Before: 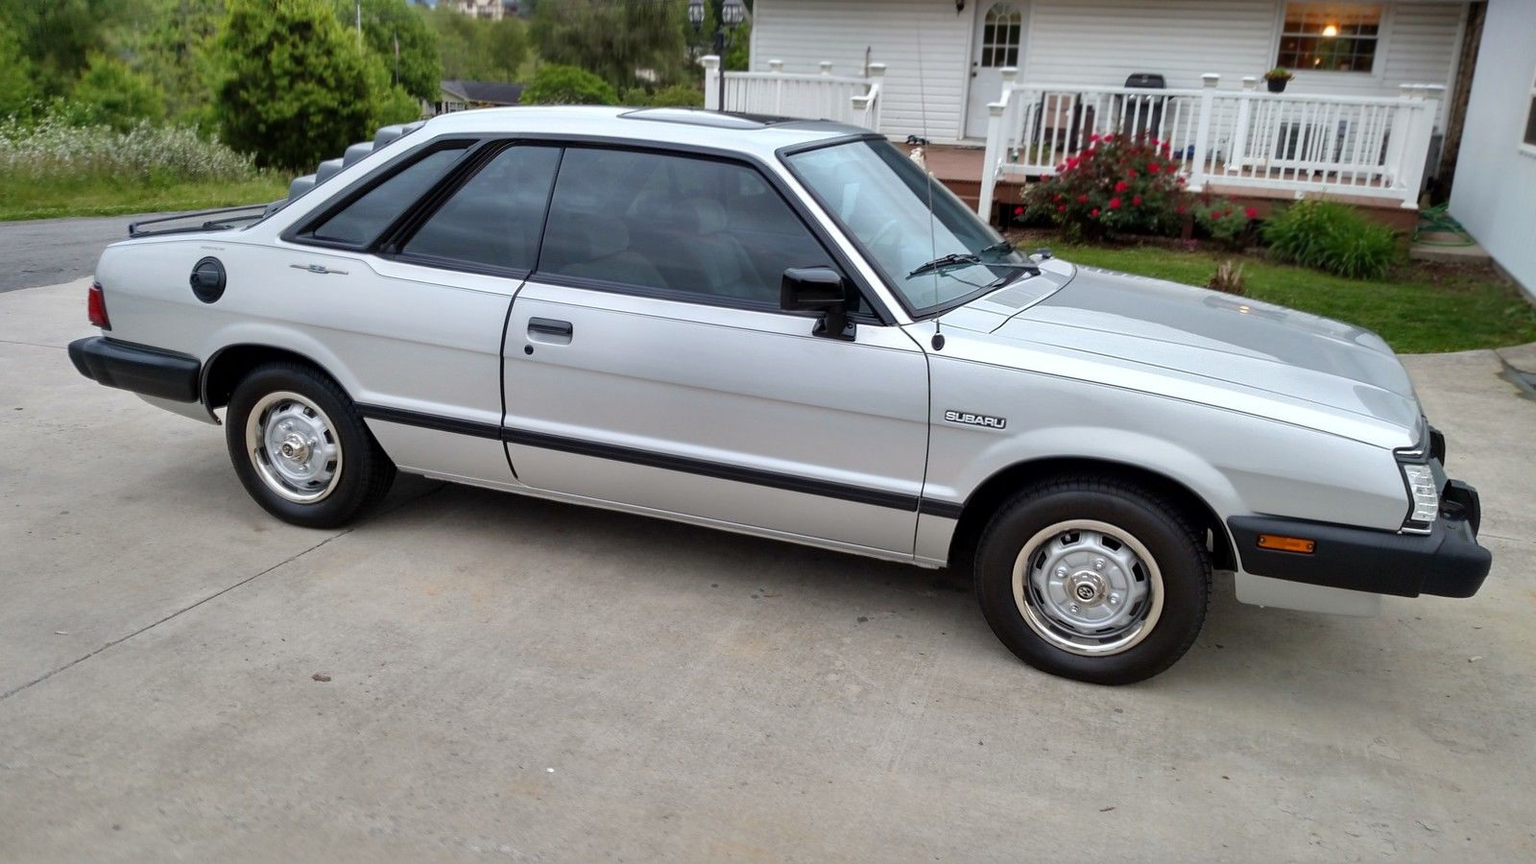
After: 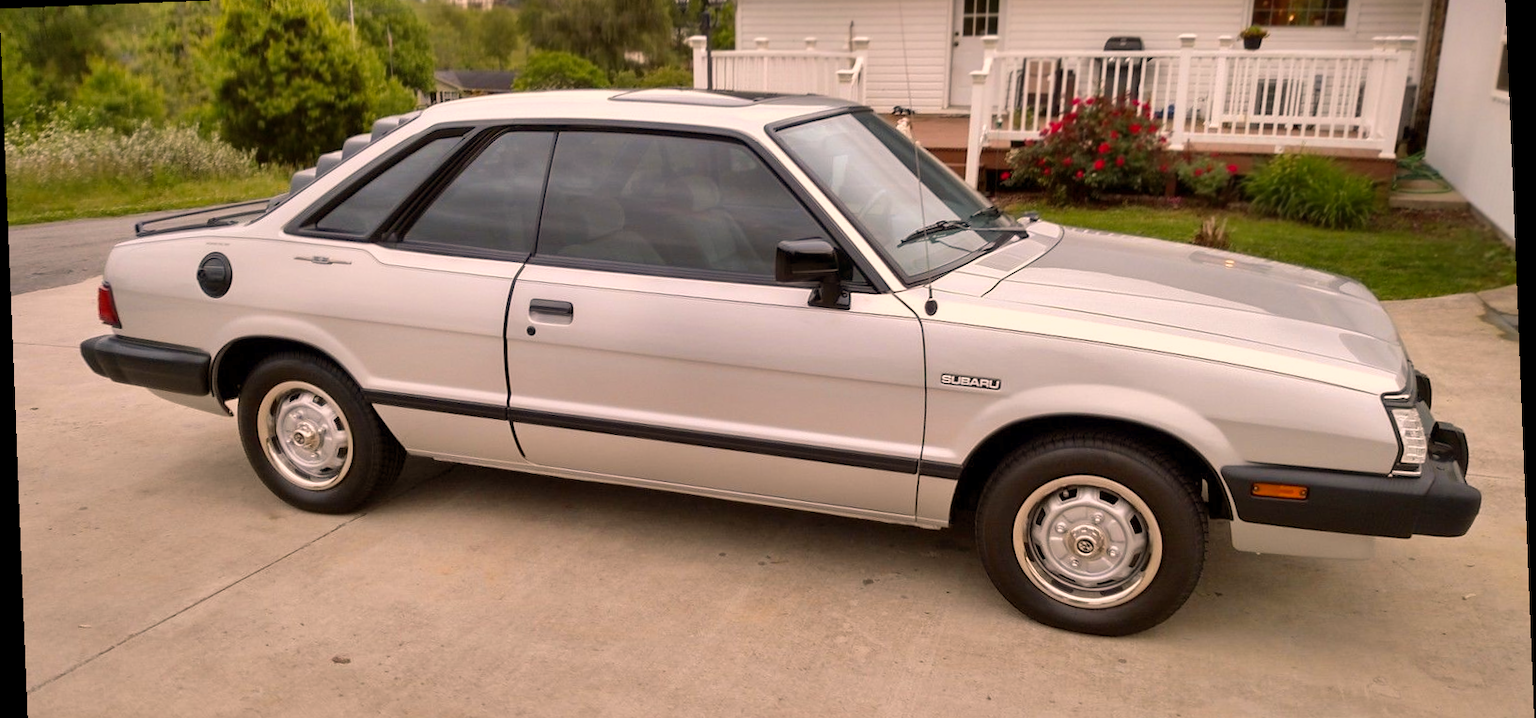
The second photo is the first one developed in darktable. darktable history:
color balance rgb: shadows lift › luminance -5%, shadows lift › chroma 1.1%, shadows lift › hue 219°, power › luminance 10%, power › chroma 2.83%, power › hue 60°, highlights gain › chroma 4.52%, highlights gain › hue 33.33°, saturation formula JzAzBz (2021)
rotate and perspective: rotation -2.29°, automatic cropping off
tone equalizer: on, module defaults
crop and rotate: top 5.667%, bottom 14.937%
